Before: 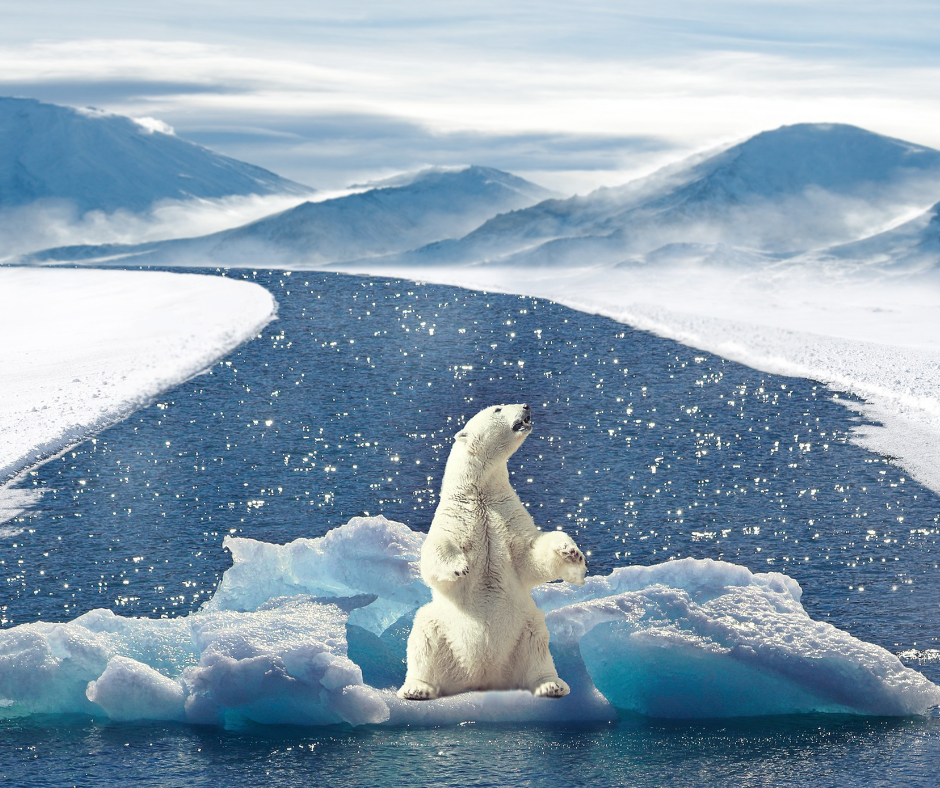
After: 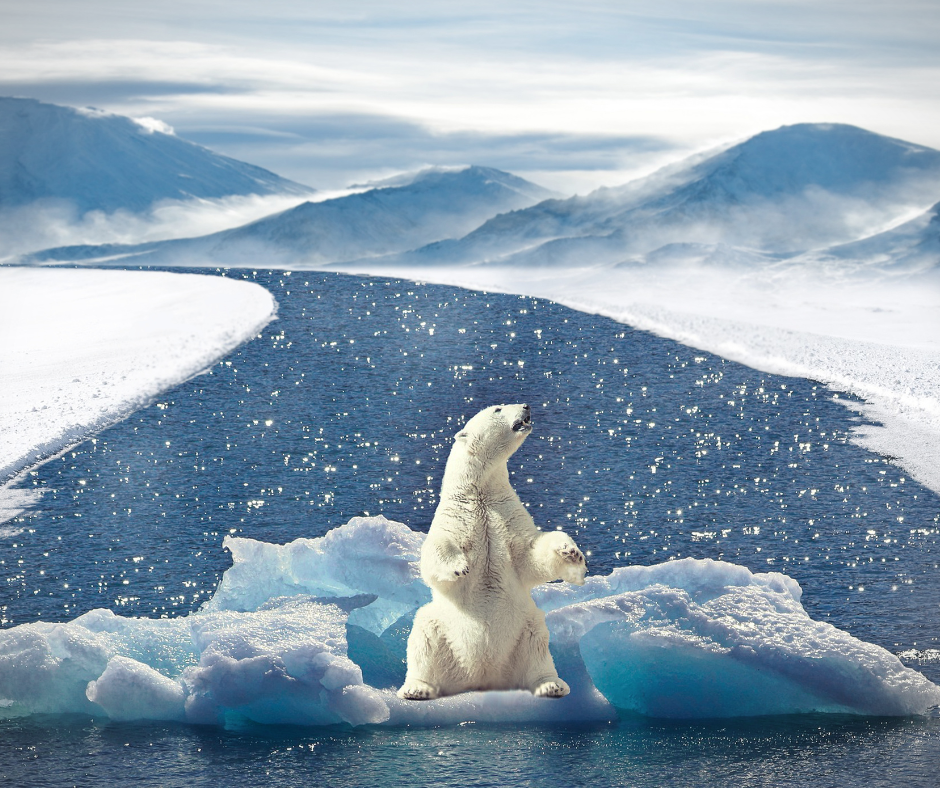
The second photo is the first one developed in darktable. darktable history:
vignetting: fall-off start 97.17%, brightness -0.286, width/height ratio 1.181
